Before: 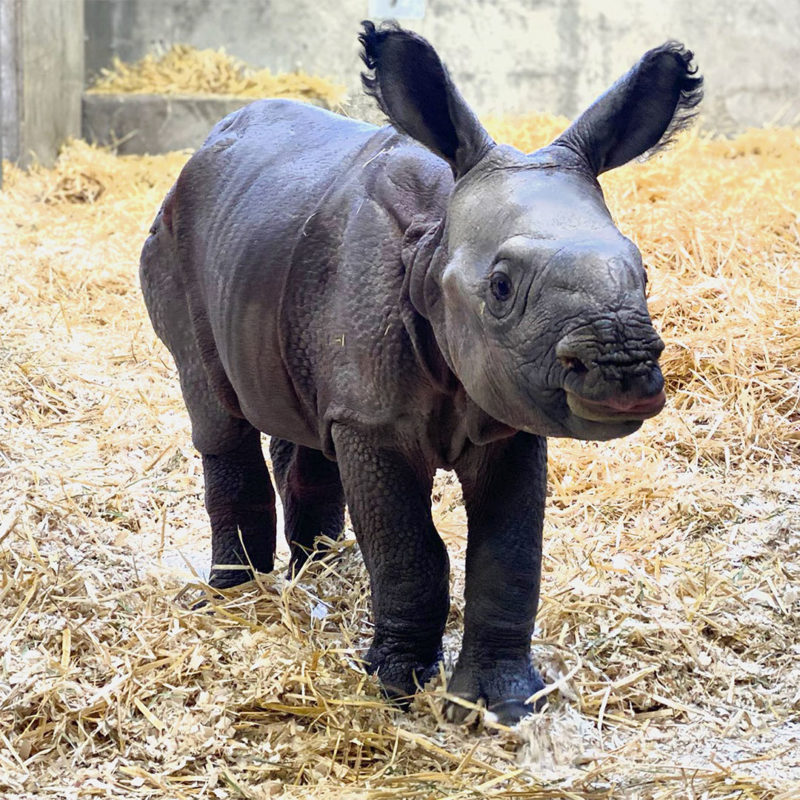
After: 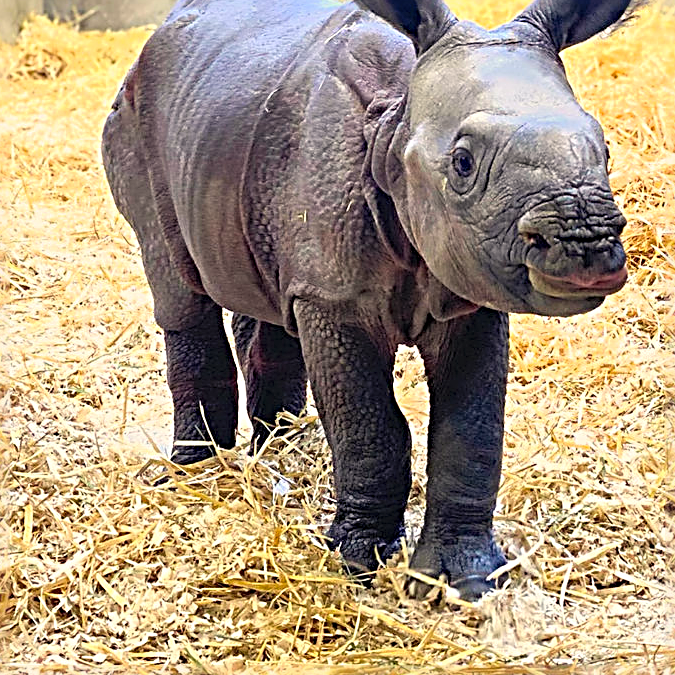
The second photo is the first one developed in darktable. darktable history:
white balance: red 1.045, blue 0.932
crop and rotate: left 4.842%, top 15.51%, right 10.668%
contrast brightness saturation: contrast 0.07, brightness 0.18, saturation 0.4
sharpen: radius 3.69, amount 0.928
